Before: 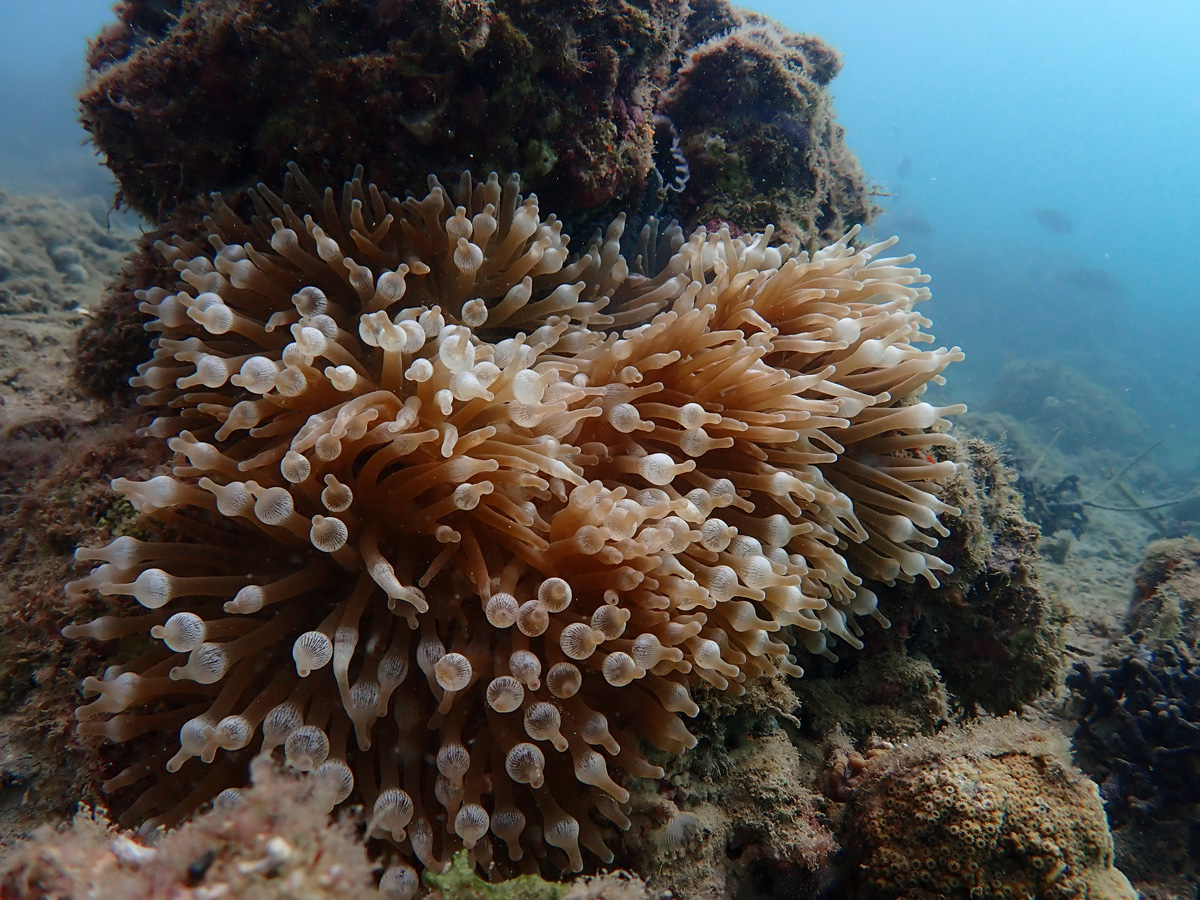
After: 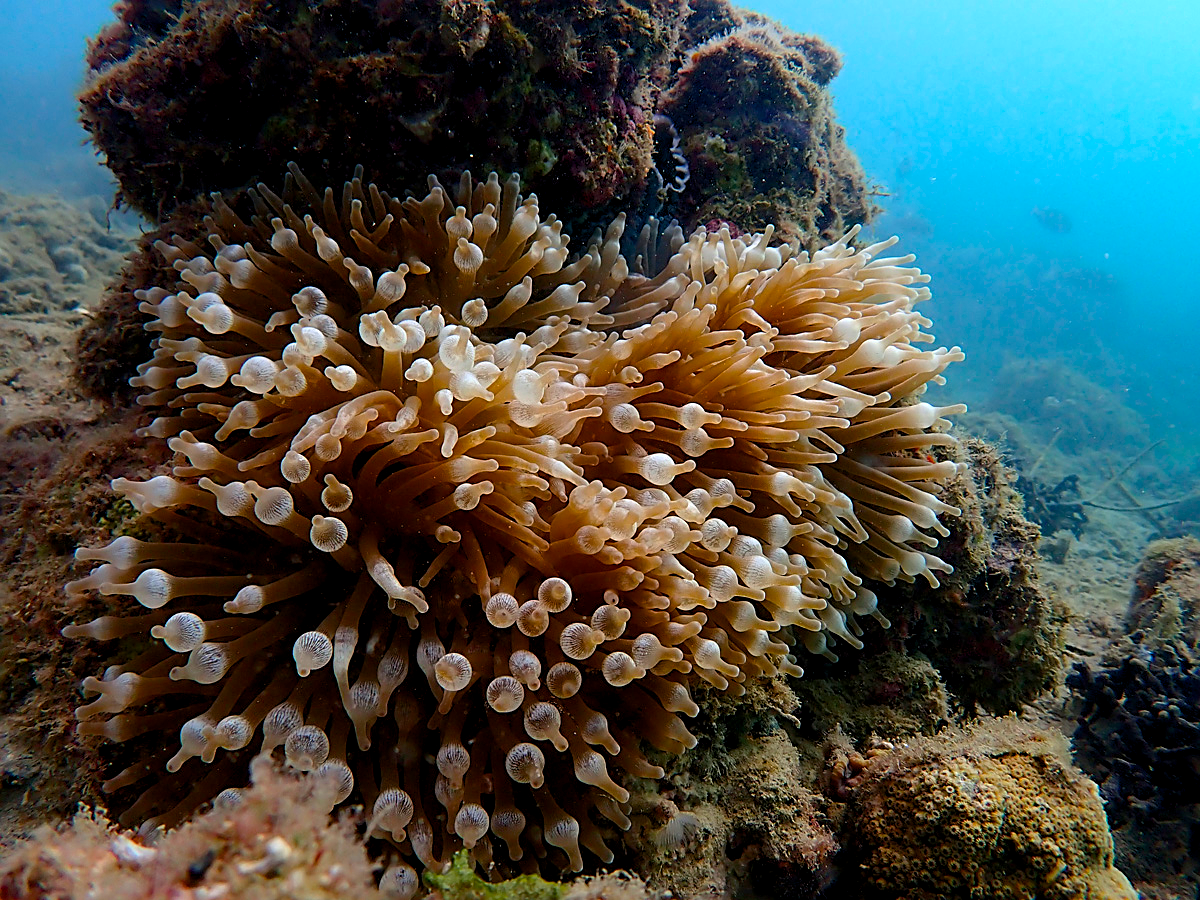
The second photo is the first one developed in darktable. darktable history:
exposure: exposure 0.201 EV, compensate highlight preservation false
color balance rgb: global offset › luminance -0.498%, perceptual saturation grading › global saturation 36.252%, global vibrance 20%
sharpen: amount 0.497
